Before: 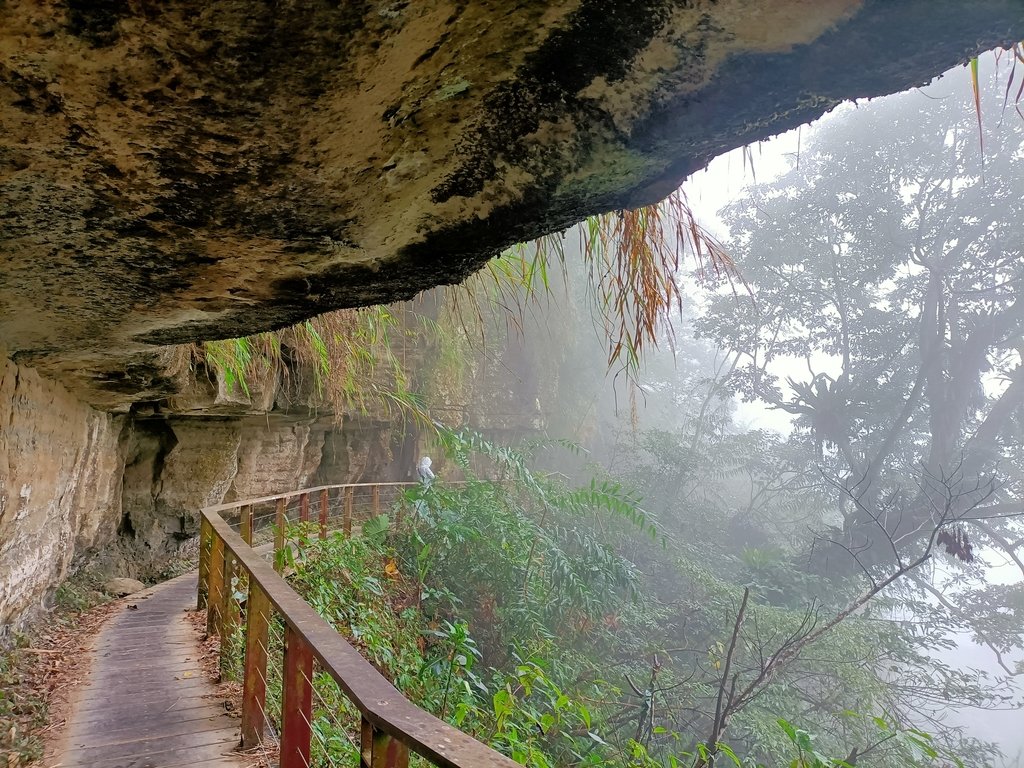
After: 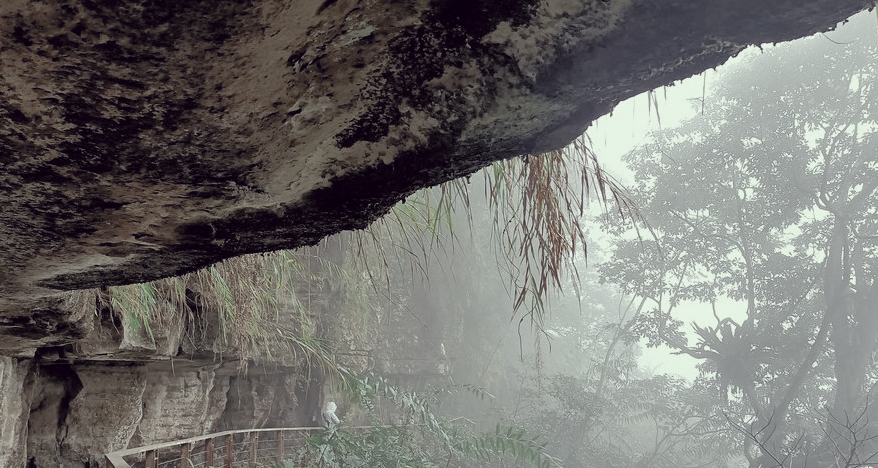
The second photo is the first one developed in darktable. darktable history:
color correction: highlights a* -20.22, highlights b* 20.83, shadows a* 19.96, shadows b* -20.27, saturation 0.401
color zones: curves: ch0 [(0, 0.5) (0.125, 0.4) (0.25, 0.5) (0.375, 0.4) (0.5, 0.4) (0.625, 0.35) (0.75, 0.35) (0.875, 0.5)]; ch1 [(0, 0.35) (0.125, 0.45) (0.25, 0.35) (0.375, 0.35) (0.5, 0.35) (0.625, 0.35) (0.75, 0.45) (0.875, 0.35)]; ch2 [(0, 0.6) (0.125, 0.5) (0.25, 0.5) (0.375, 0.6) (0.5, 0.6) (0.625, 0.5) (0.75, 0.5) (0.875, 0.5)]
exposure: compensate highlight preservation false
crop and rotate: left 9.283%, top 7.267%, right 4.909%, bottom 31.741%
